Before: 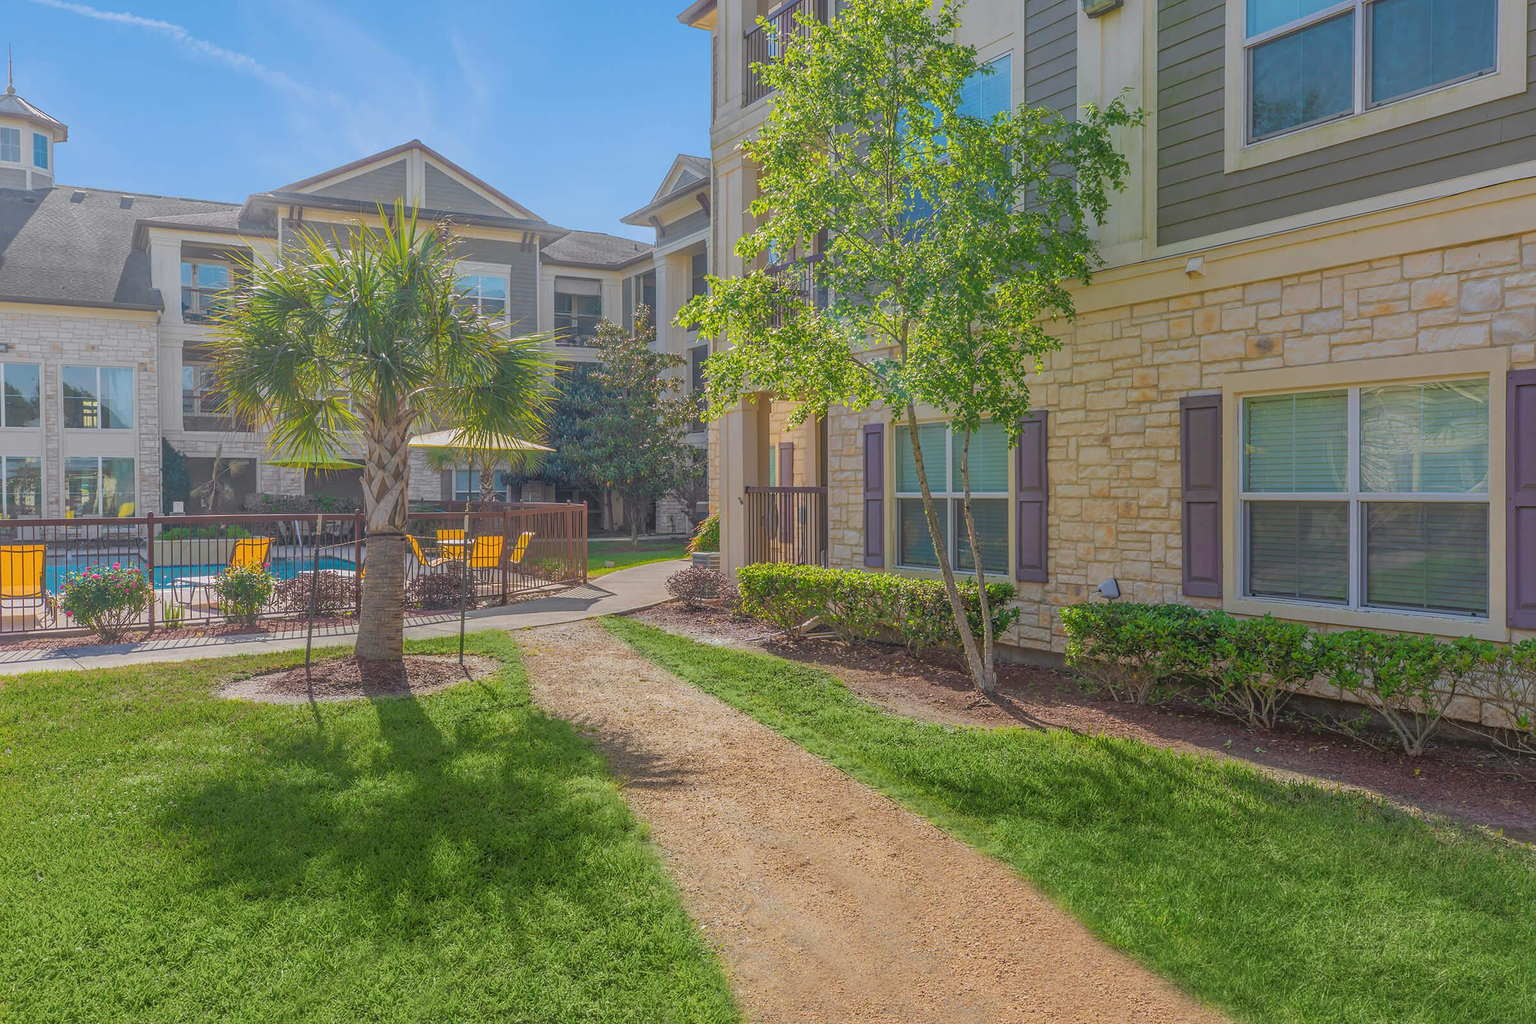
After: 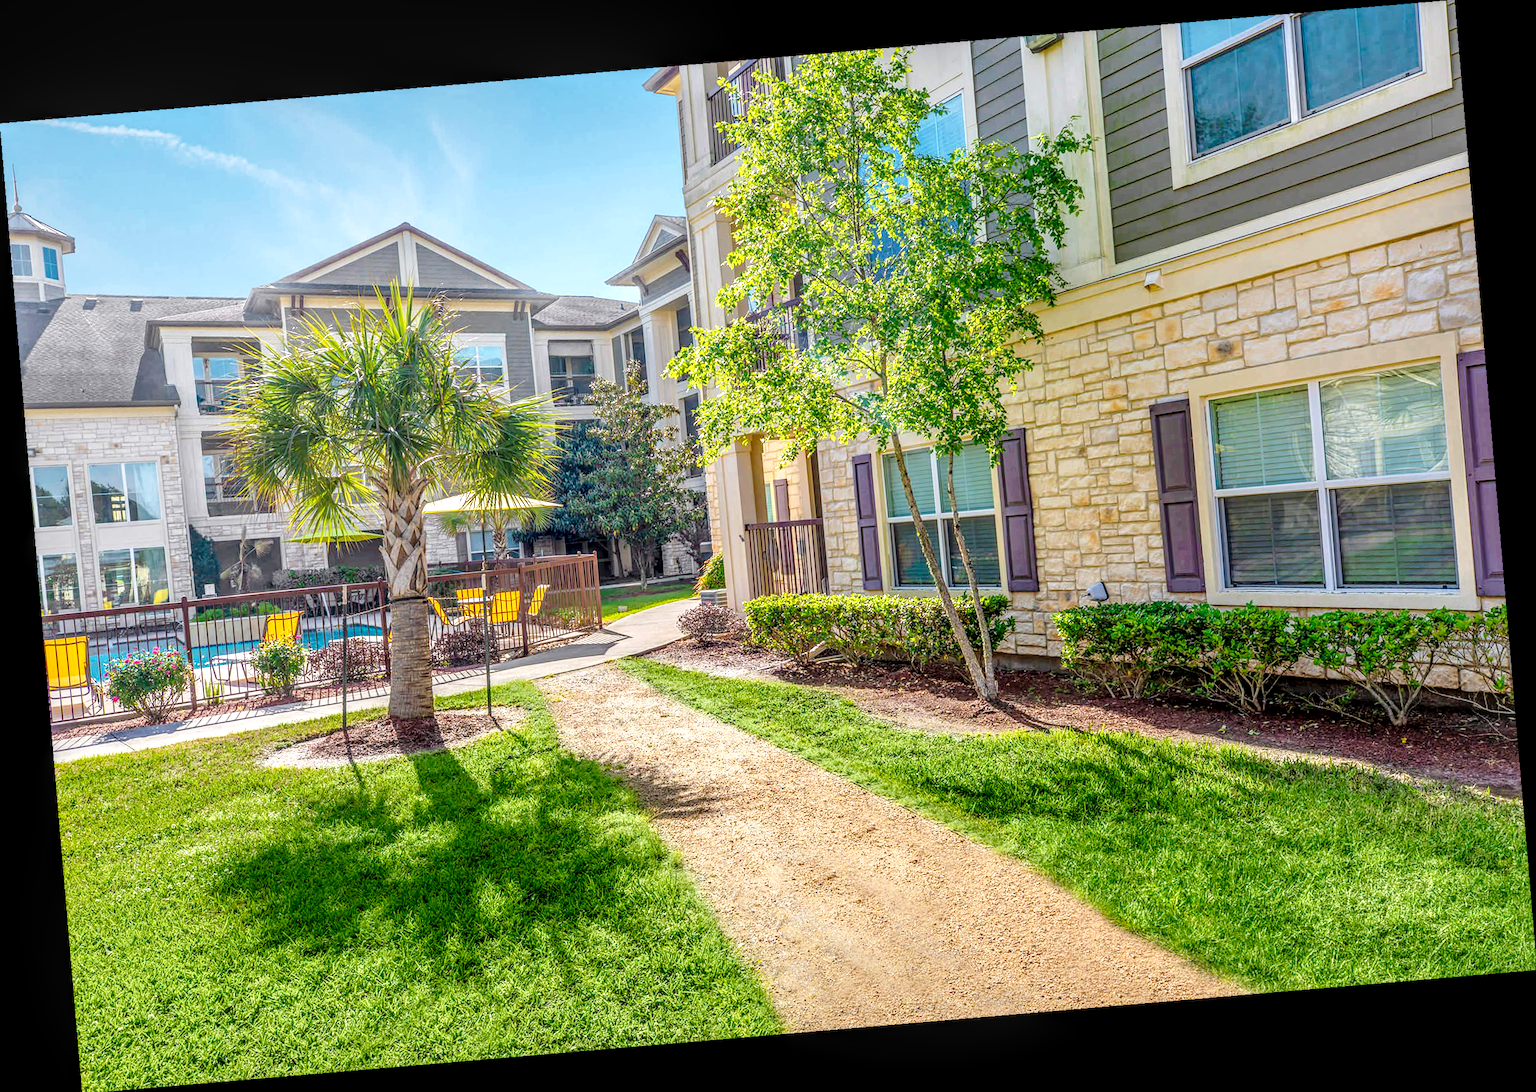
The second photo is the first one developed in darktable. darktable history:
rotate and perspective: rotation -4.86°, automatic cropping off
local contrast: detail 160%
levels: mode automatic, black 0.023%, white 99.97%, levels [0.062, 0.494, 0.925]
base curve: curves: ch0 [(0, 0) (0.04, 0.03) (0.133, 0.232) (0.448, 0.748) (0.843, 0.968) (1, 1)], preserve colors none
